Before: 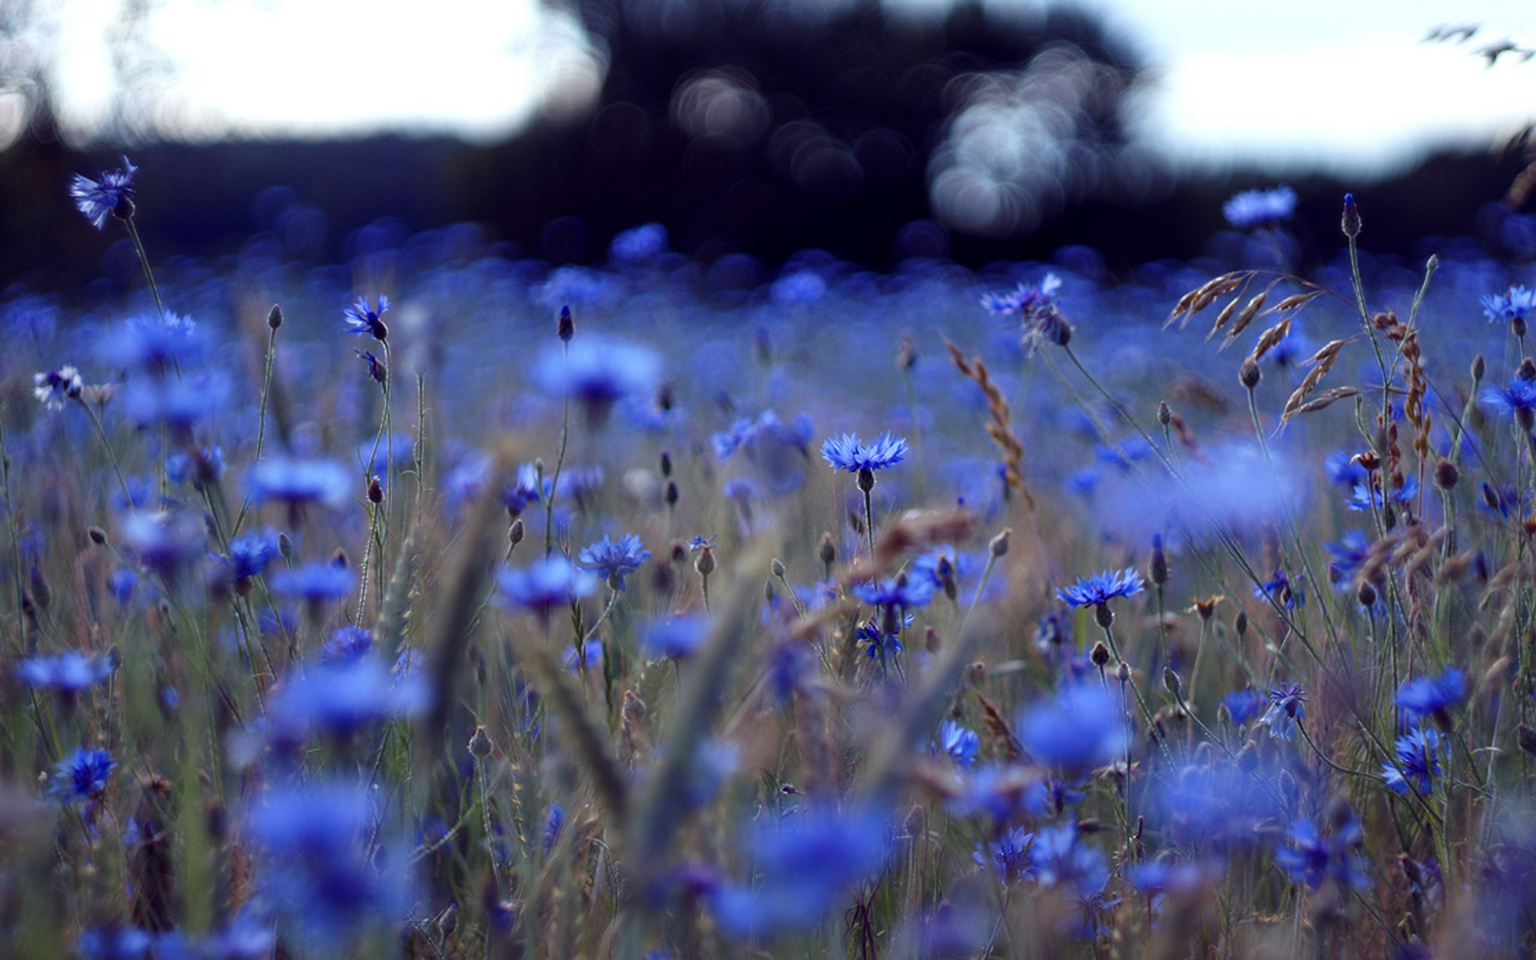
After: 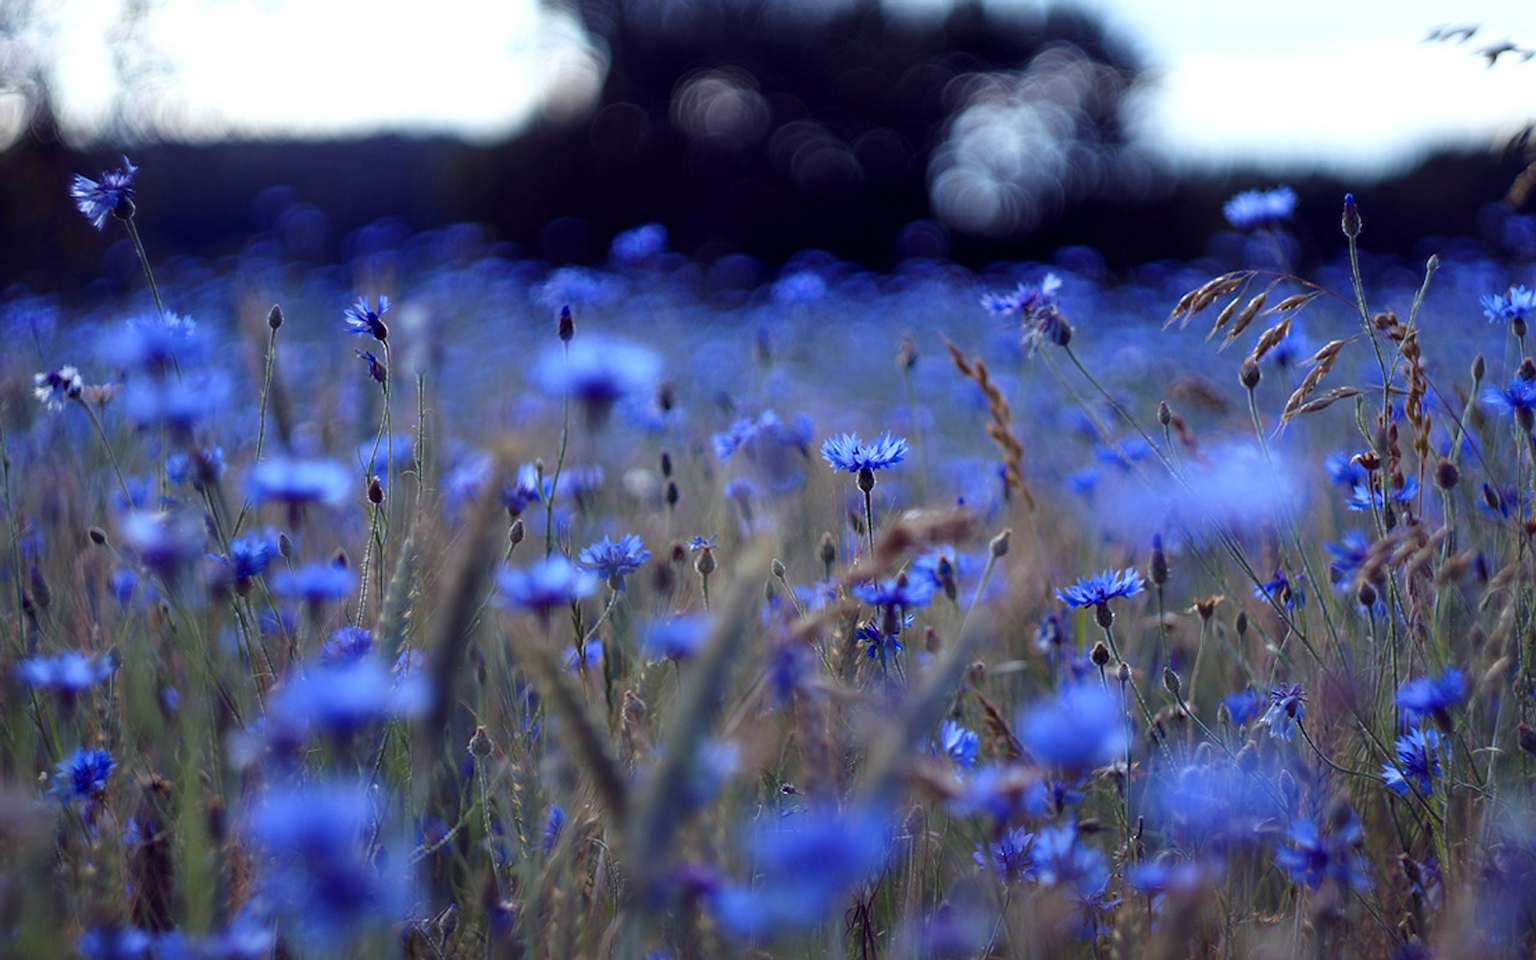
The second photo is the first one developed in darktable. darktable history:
sharpen: amount 0.214
color zones: curves: ch0 [(0.068, 0.464) (0.25, 0.5) (0.48, 0.508) (0.75, 0.536) (0.886, 0.476) (0.967, 0.456)]; ch1 [(0.066, 0.456) (0.25, 0.5) (0.616, 0.508) (0.746, 0.56) (0.934, 0.444)]
